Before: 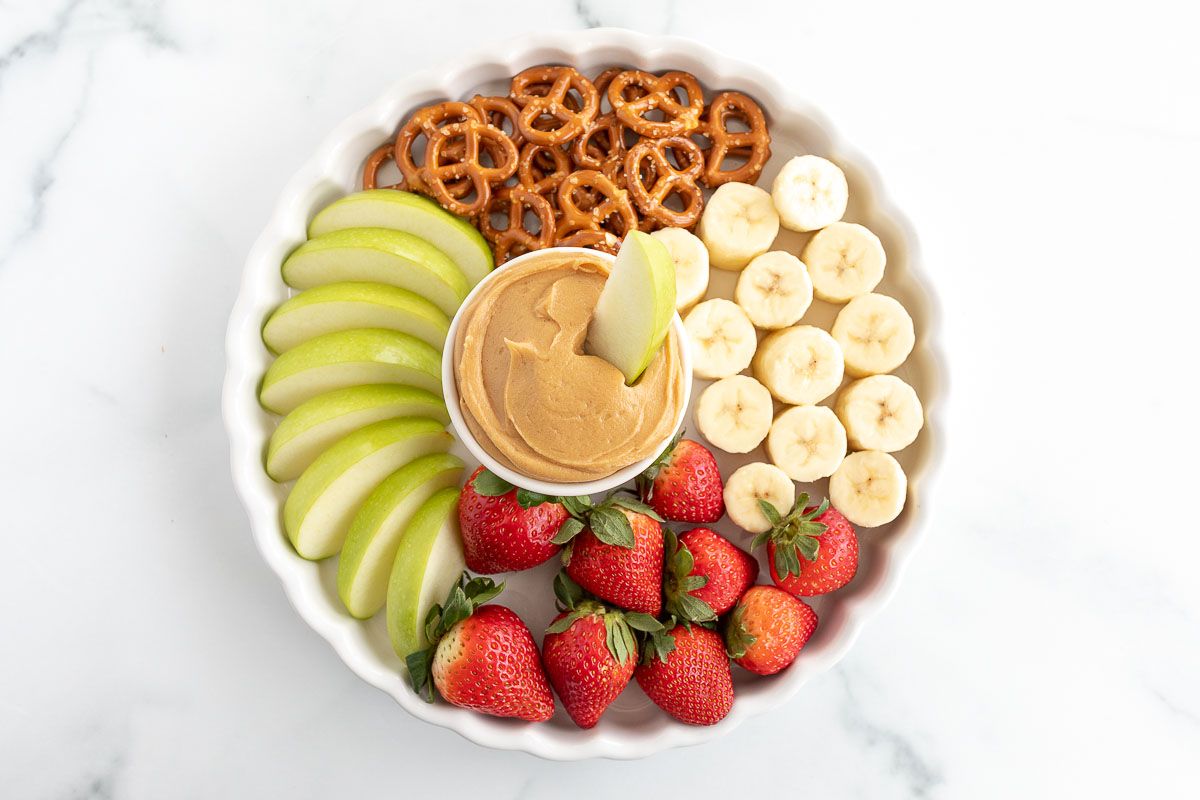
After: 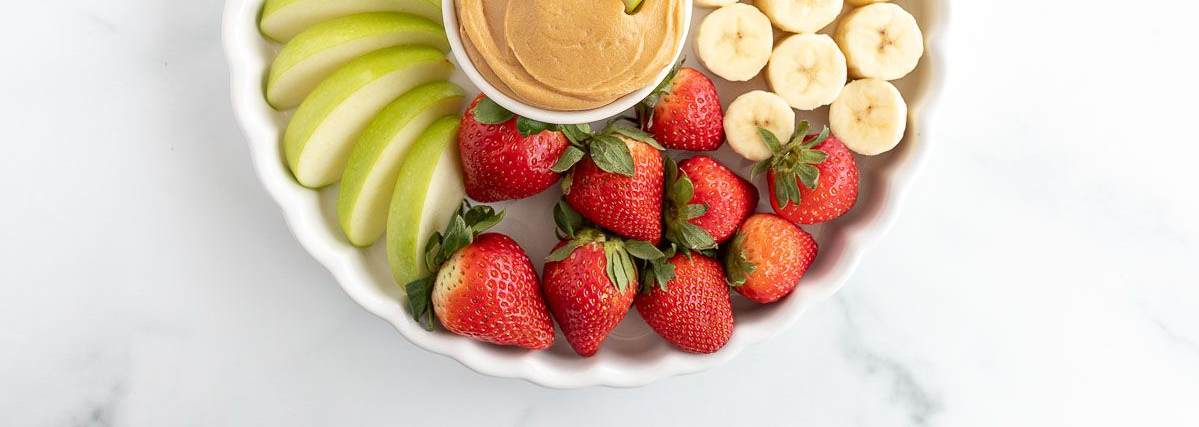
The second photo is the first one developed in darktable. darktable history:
crop and rotate: top 46.62%, right 0.02%
